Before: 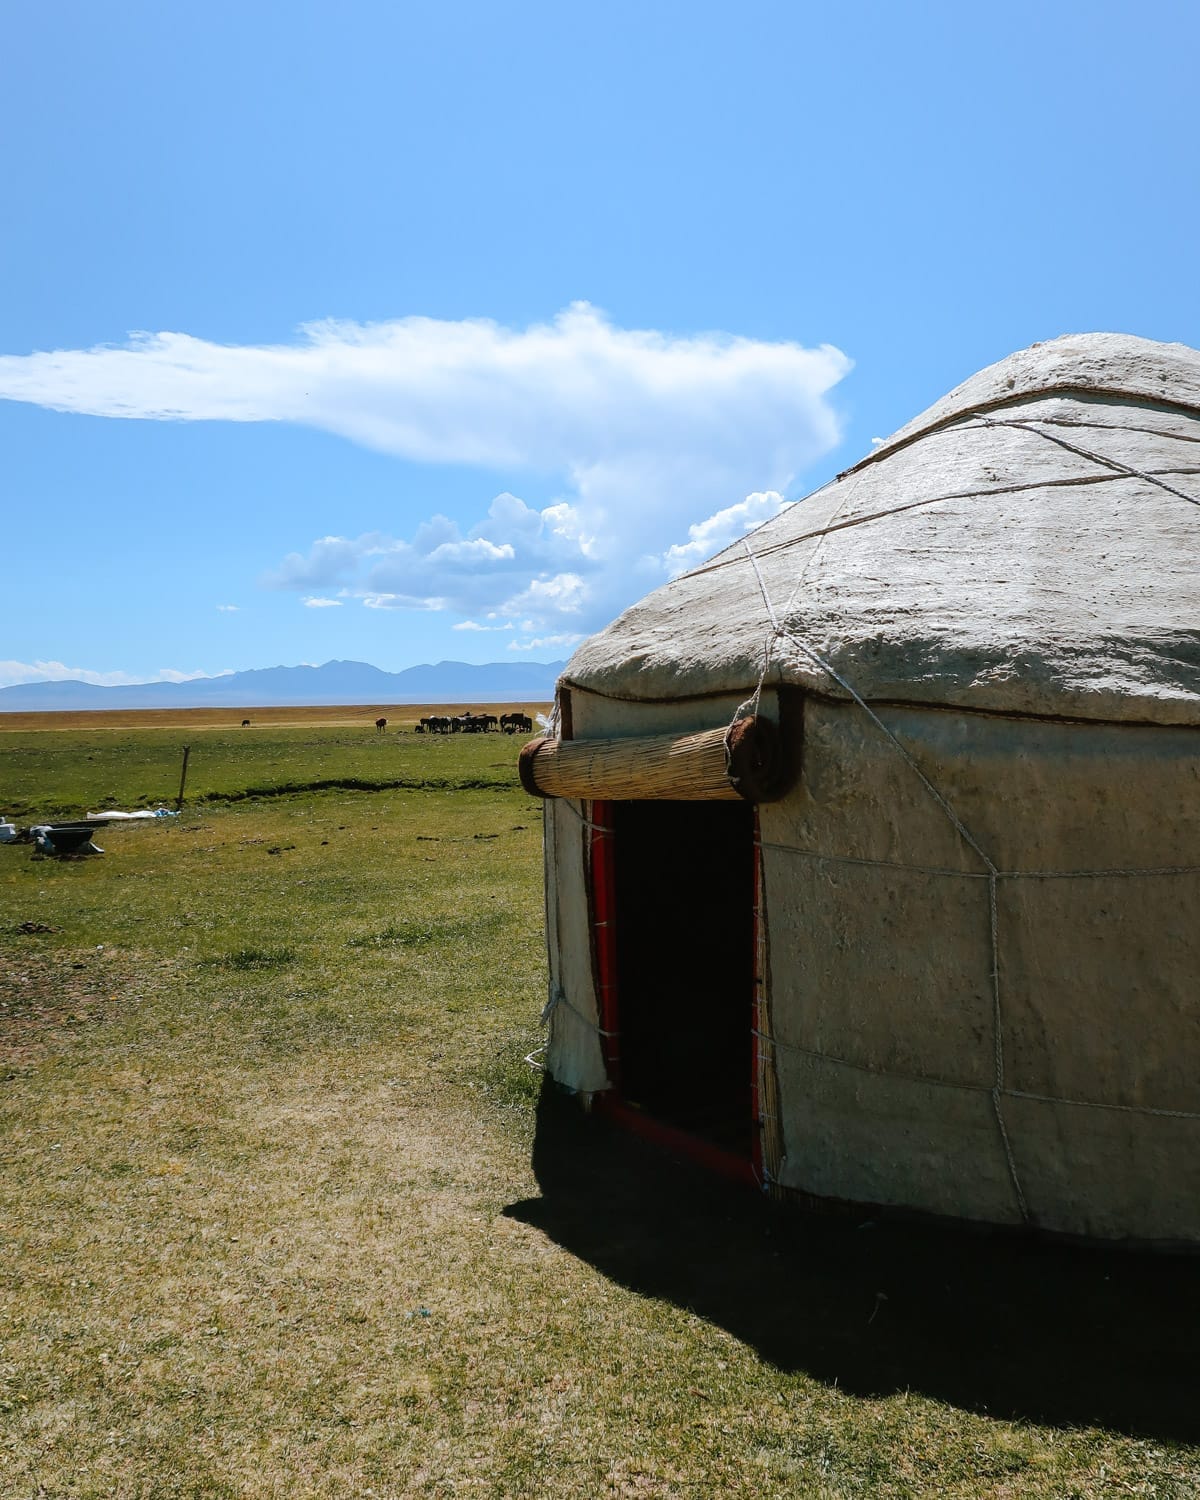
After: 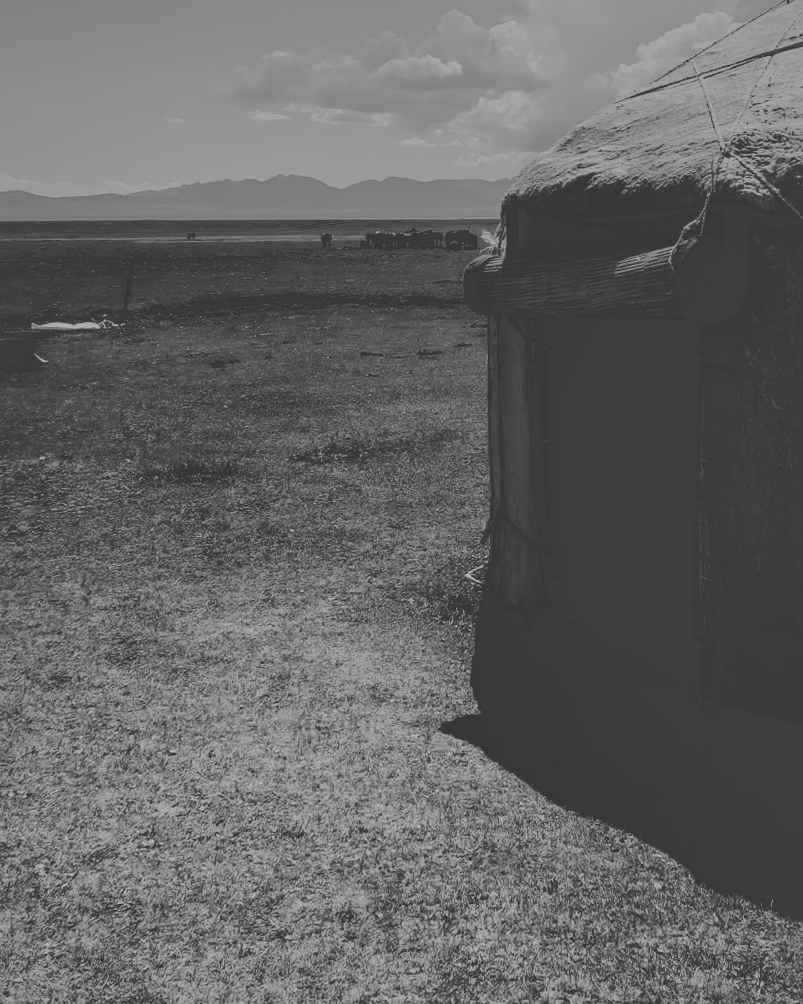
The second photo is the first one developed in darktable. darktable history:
tone curve: curves: ch0 [(0, 0.23) (0.125, 0.207) (0.245, 0.227) (0.736, 0.695) (1, 0.824)], color space Lab, independent channels, preserve colors none
monochrome: on, module defaults
graduated density: hue 238.83°, saturation 50%
crop and rotate: angle -0.82°, left 3.85%, top 31.828%, right 27.992%
shadows and highlights: shadows 40, highlights -60
